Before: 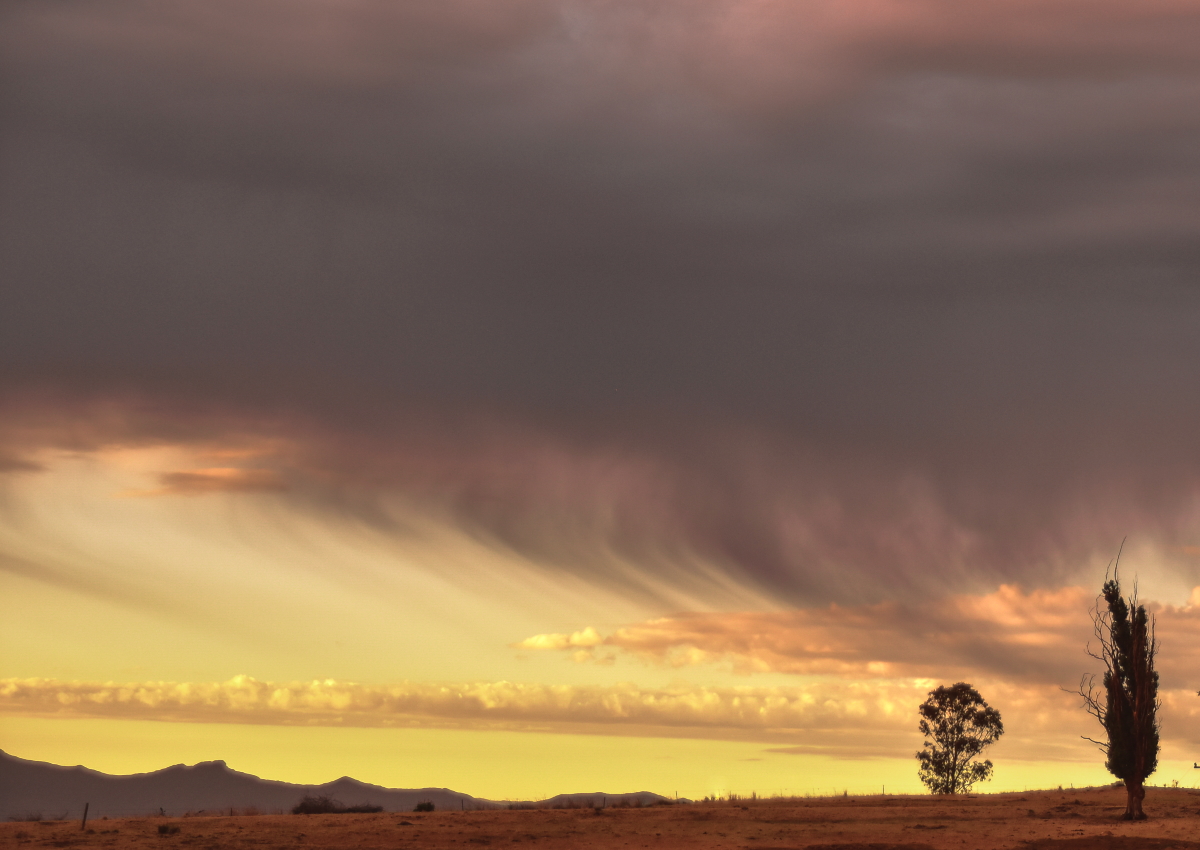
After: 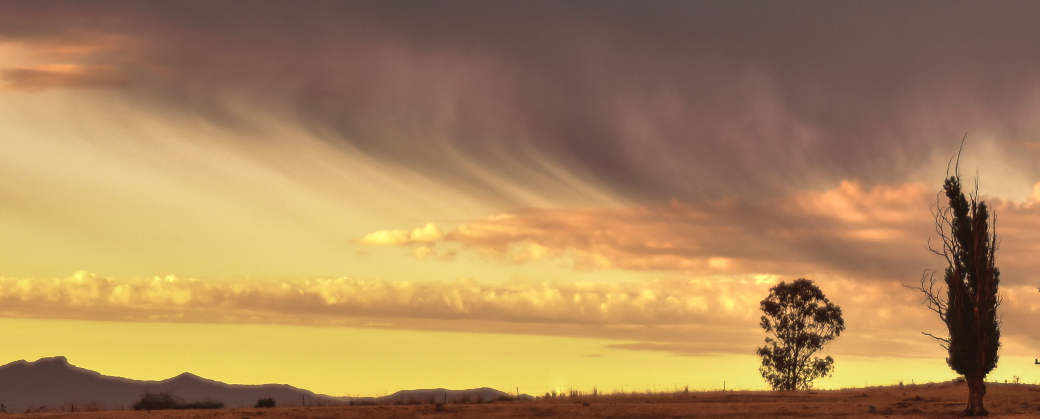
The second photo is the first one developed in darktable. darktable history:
crop and rotate: left 13.284%, top 47.655%, bottom 2.945%
